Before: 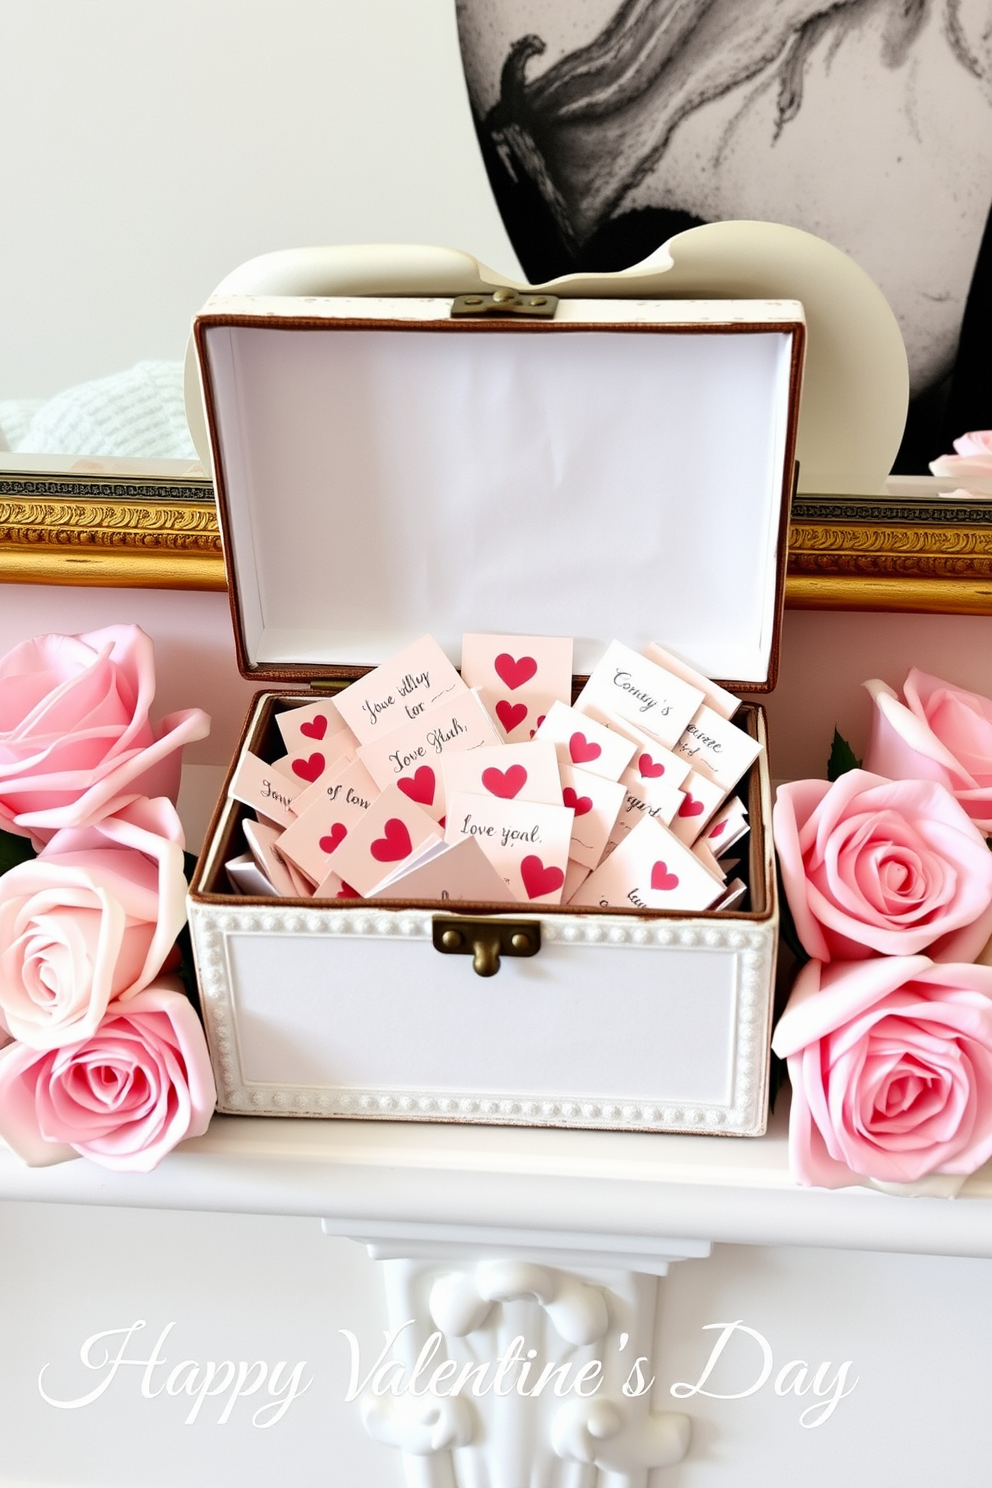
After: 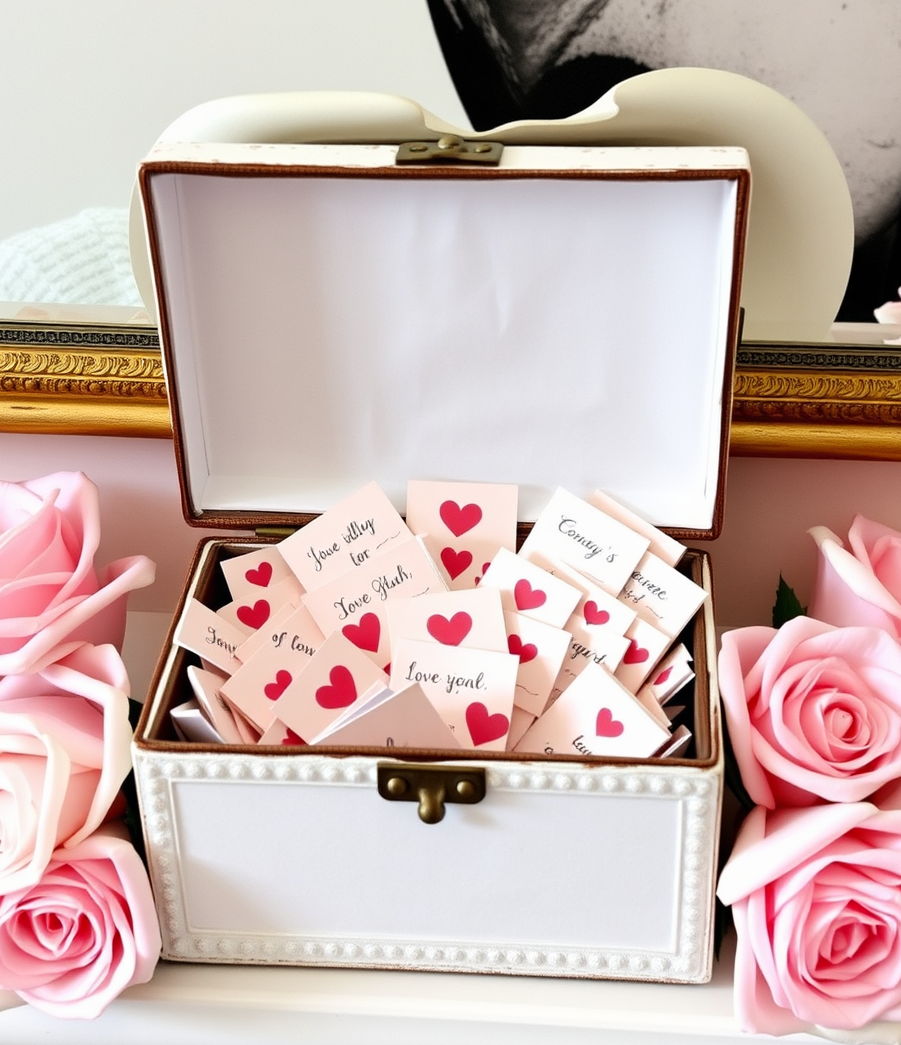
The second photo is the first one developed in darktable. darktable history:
exposure: compensate highlight preservation false
crop: left 5.596%, top 10.314%, right 3.534%, bottom 19.395%
